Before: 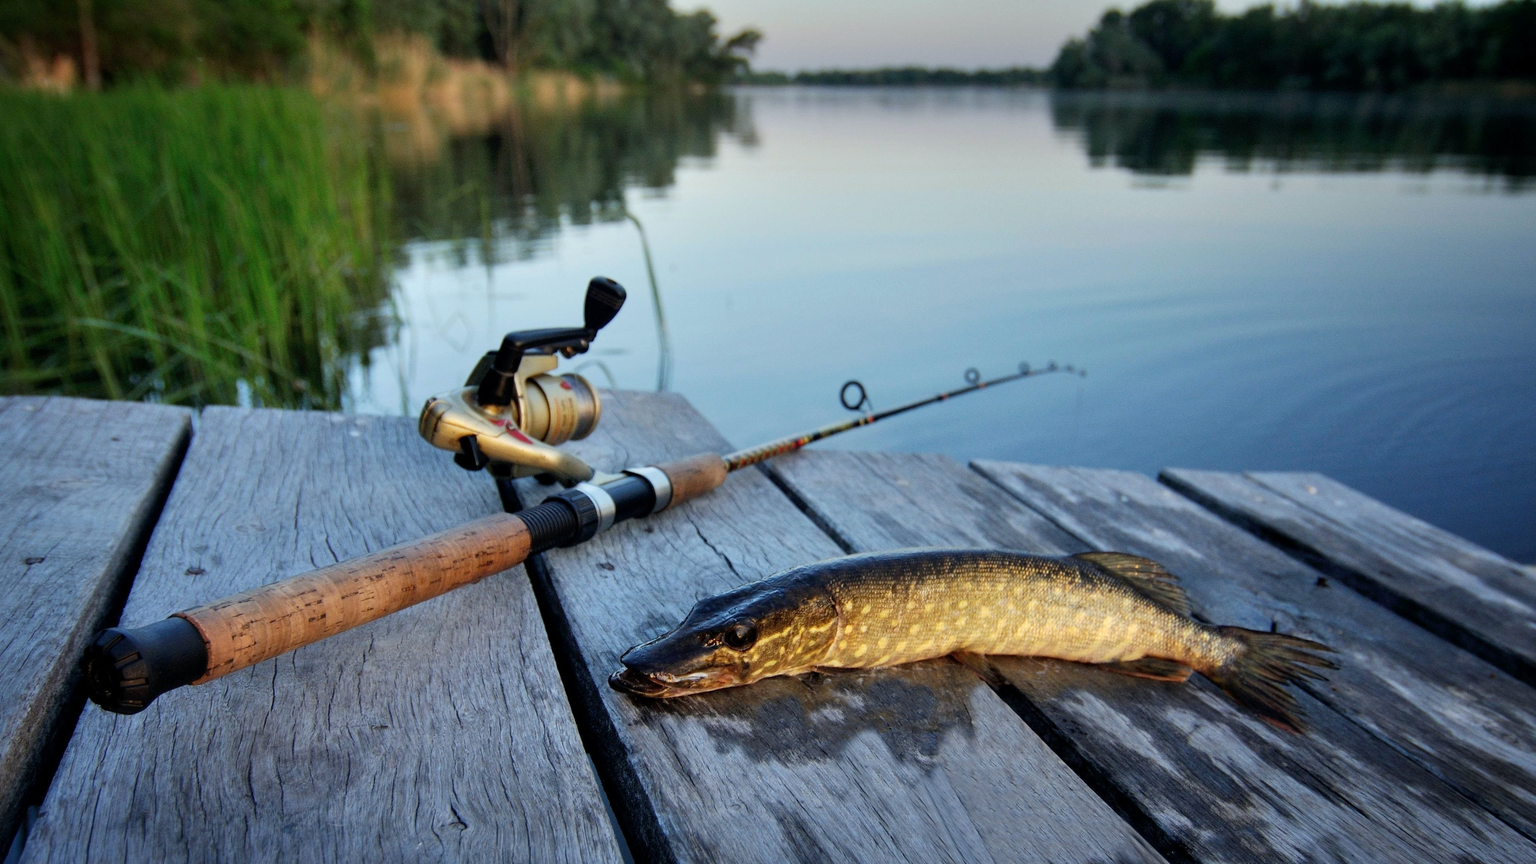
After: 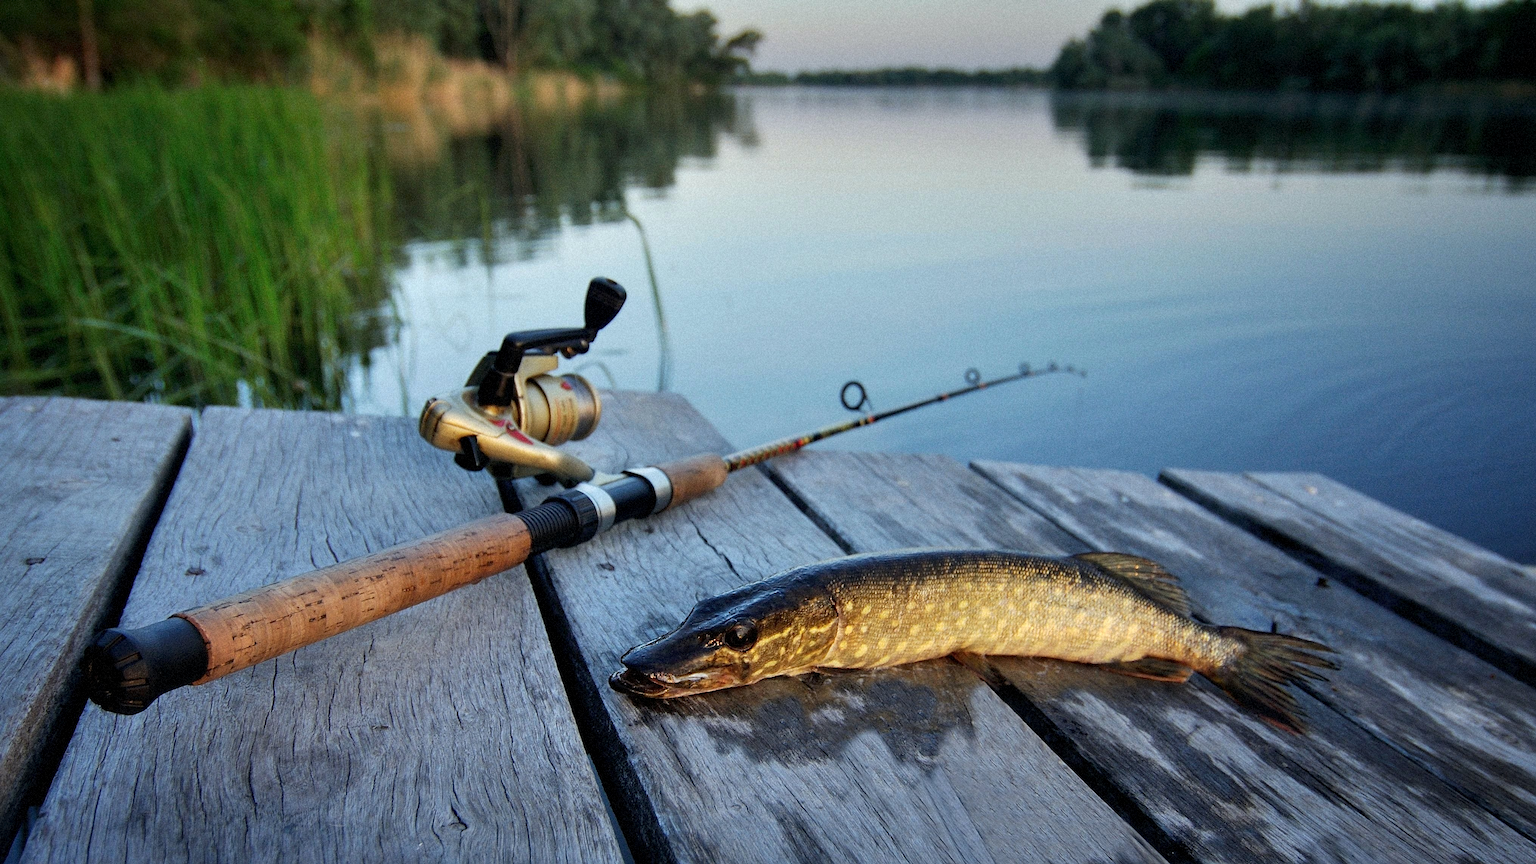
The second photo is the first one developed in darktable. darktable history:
grain: mid-tones bias 0%
sharpen: on, module defaults
